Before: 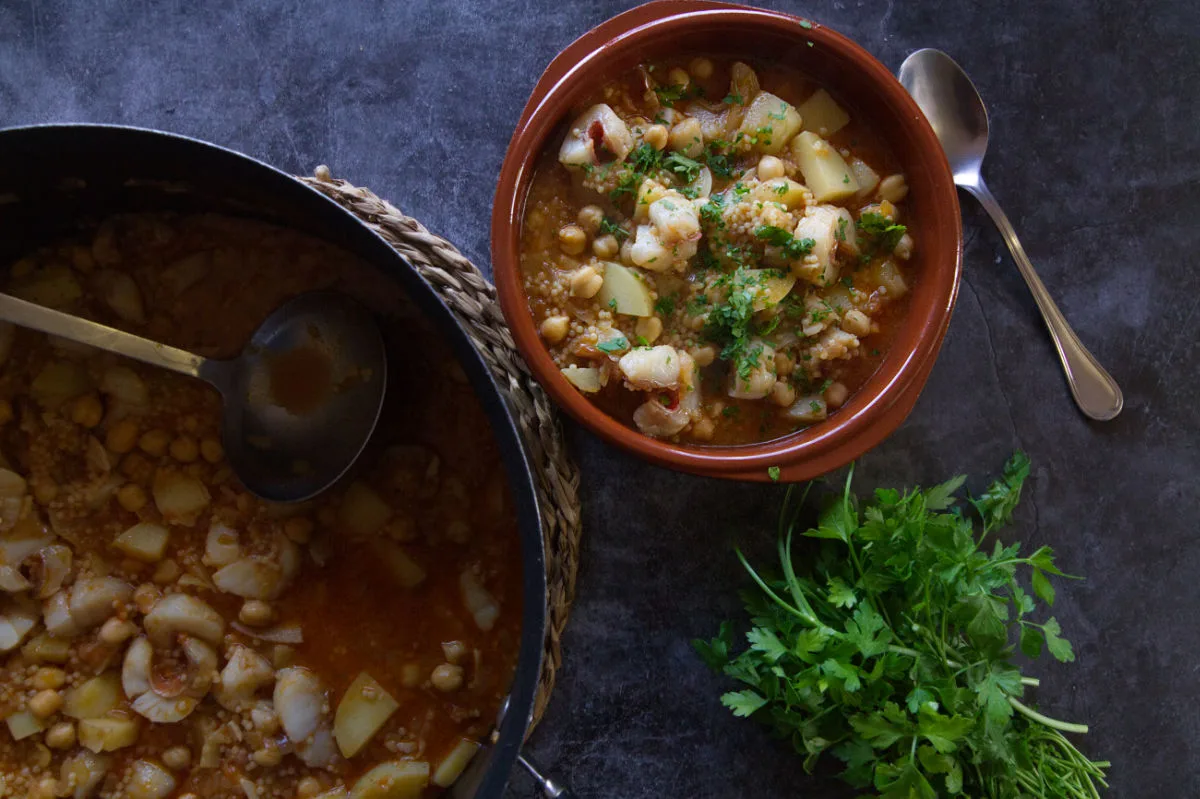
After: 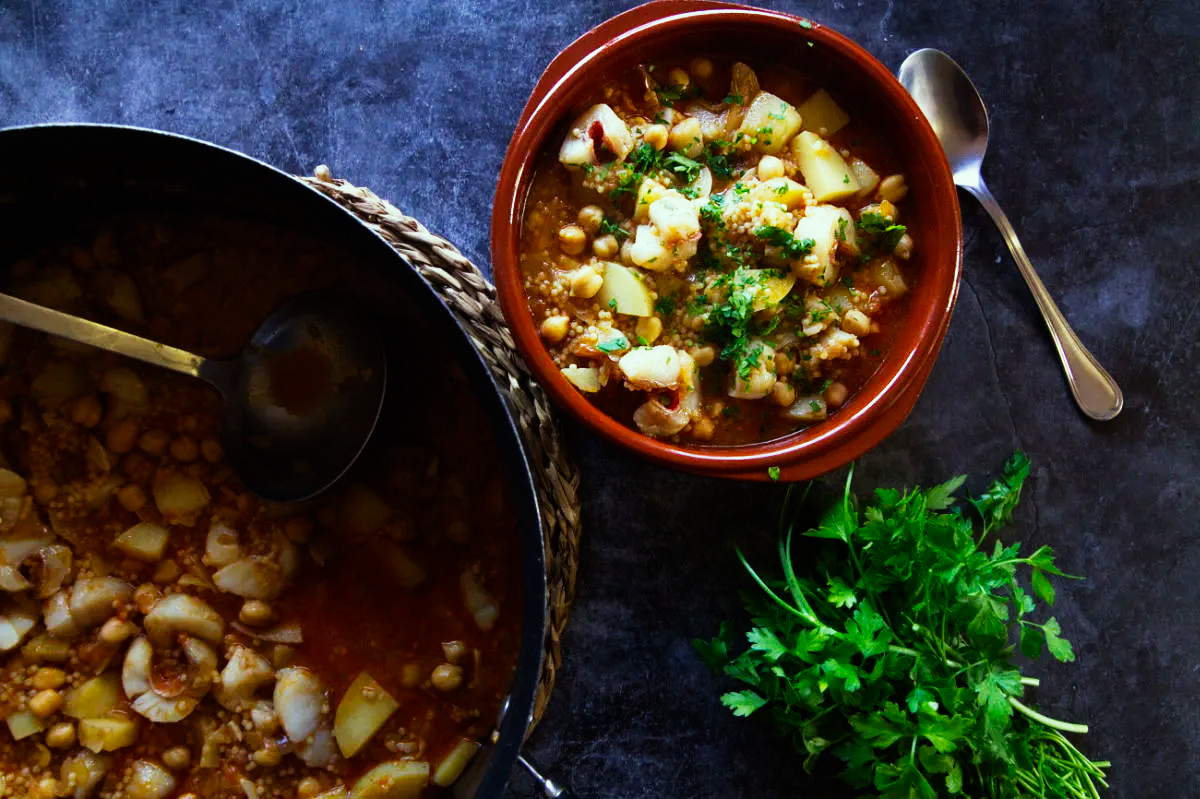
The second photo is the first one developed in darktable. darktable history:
color correction: highlights a* -8, highlights b* 3.1
exposure: exposure 0.6 EV, compensate highlight preservation false
sigmoid: contrast 1.93, skew 0.29, preserve hue 0%
